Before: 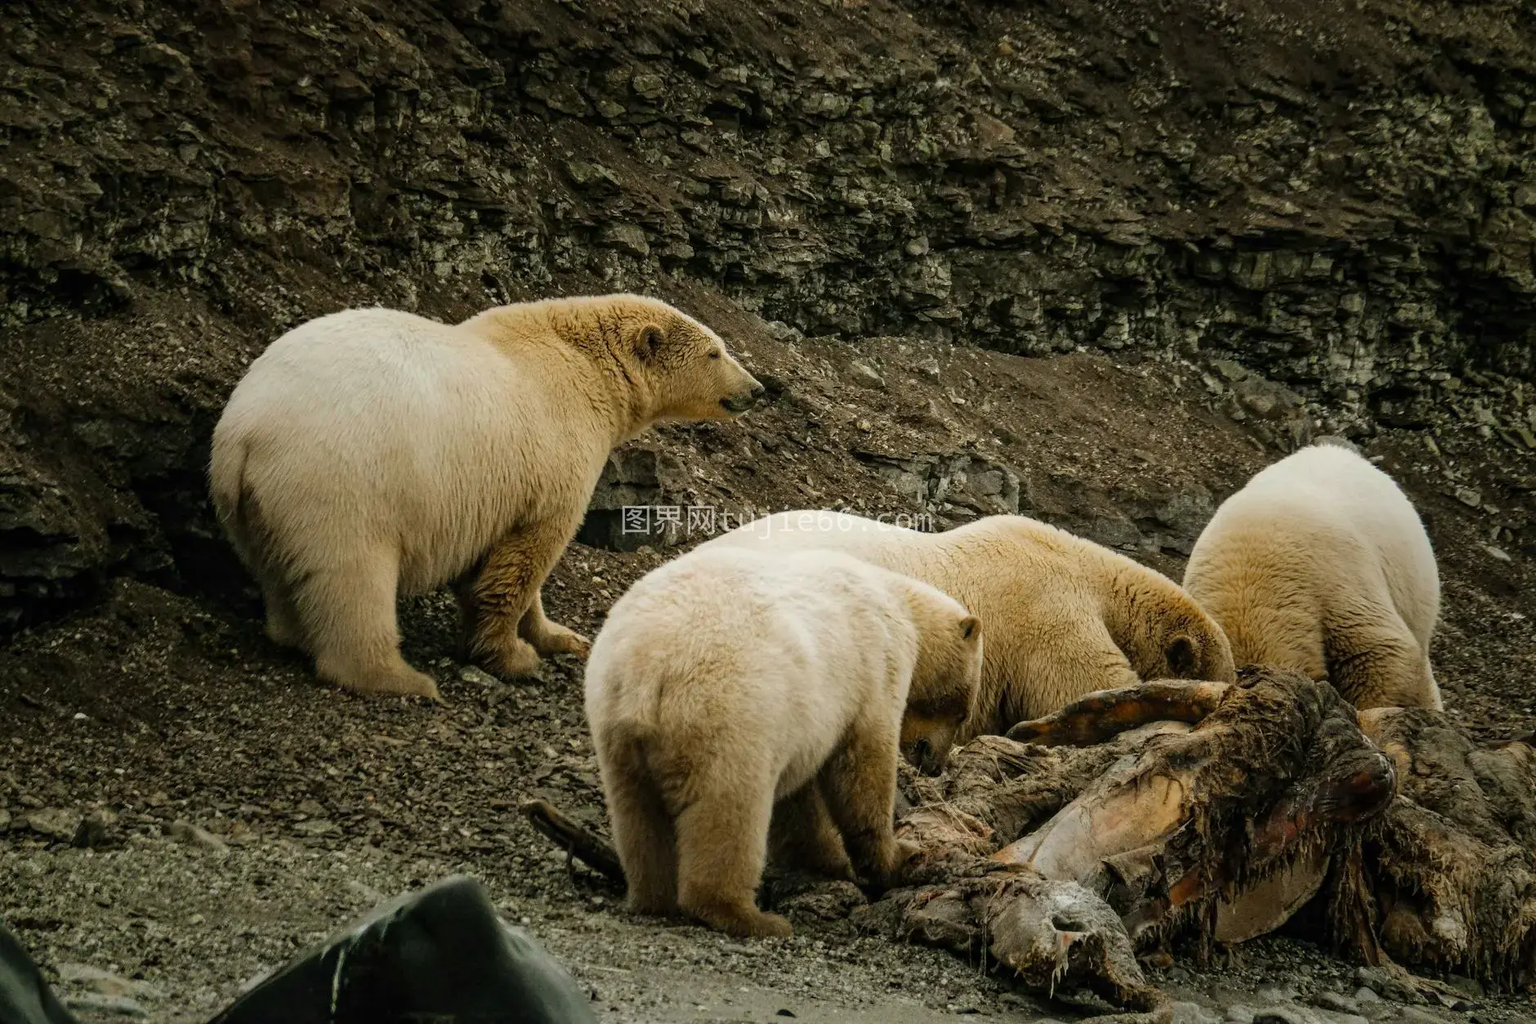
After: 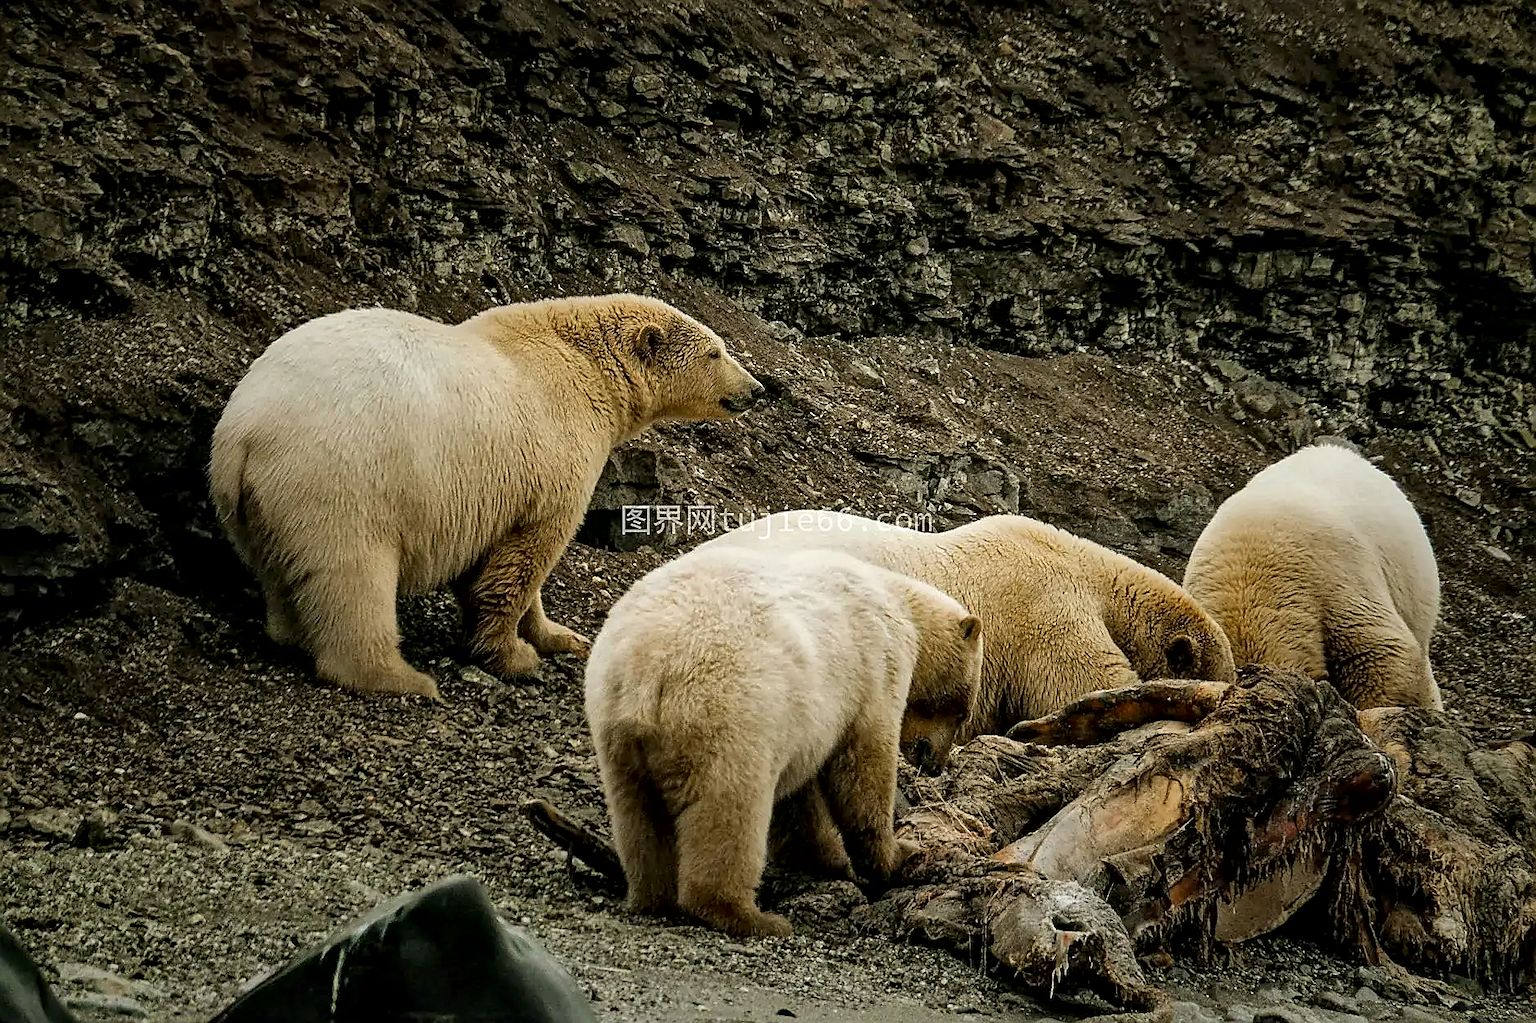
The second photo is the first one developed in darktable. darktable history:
local contrast: mode bilateral grid, contrast 20, coarseness 50, detail 159%, midtone range 0.2
exposure: black level correction 0.001, compensate highlight preservation false
sharpen: radius 1.4, amount 1.25, threshold 0.7
